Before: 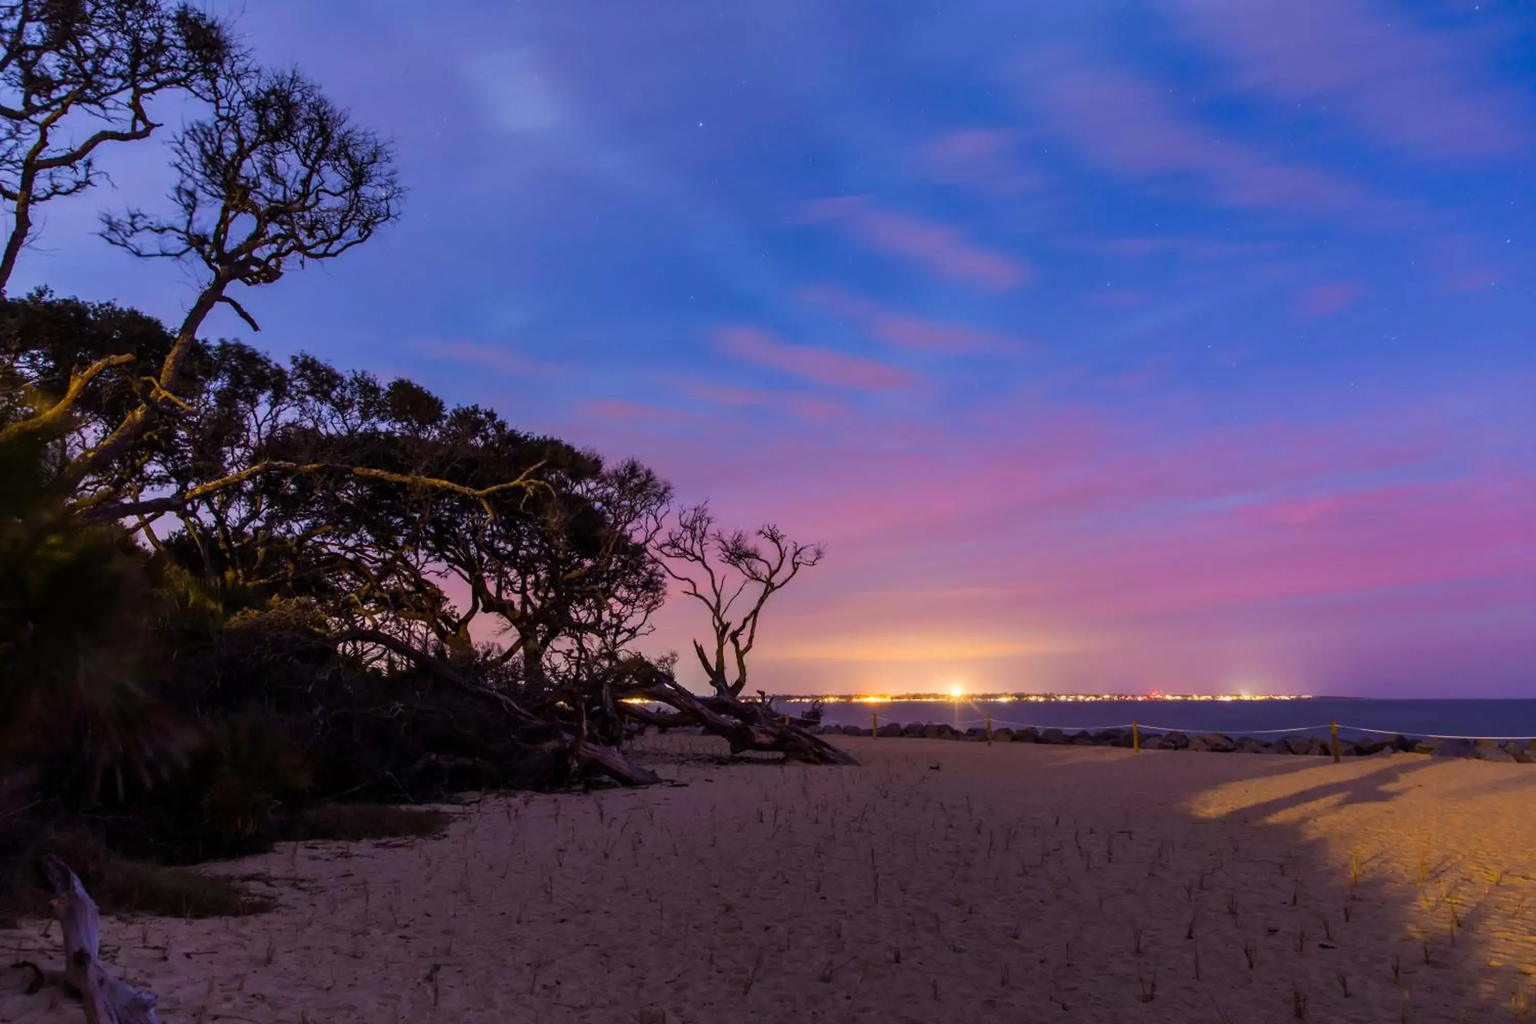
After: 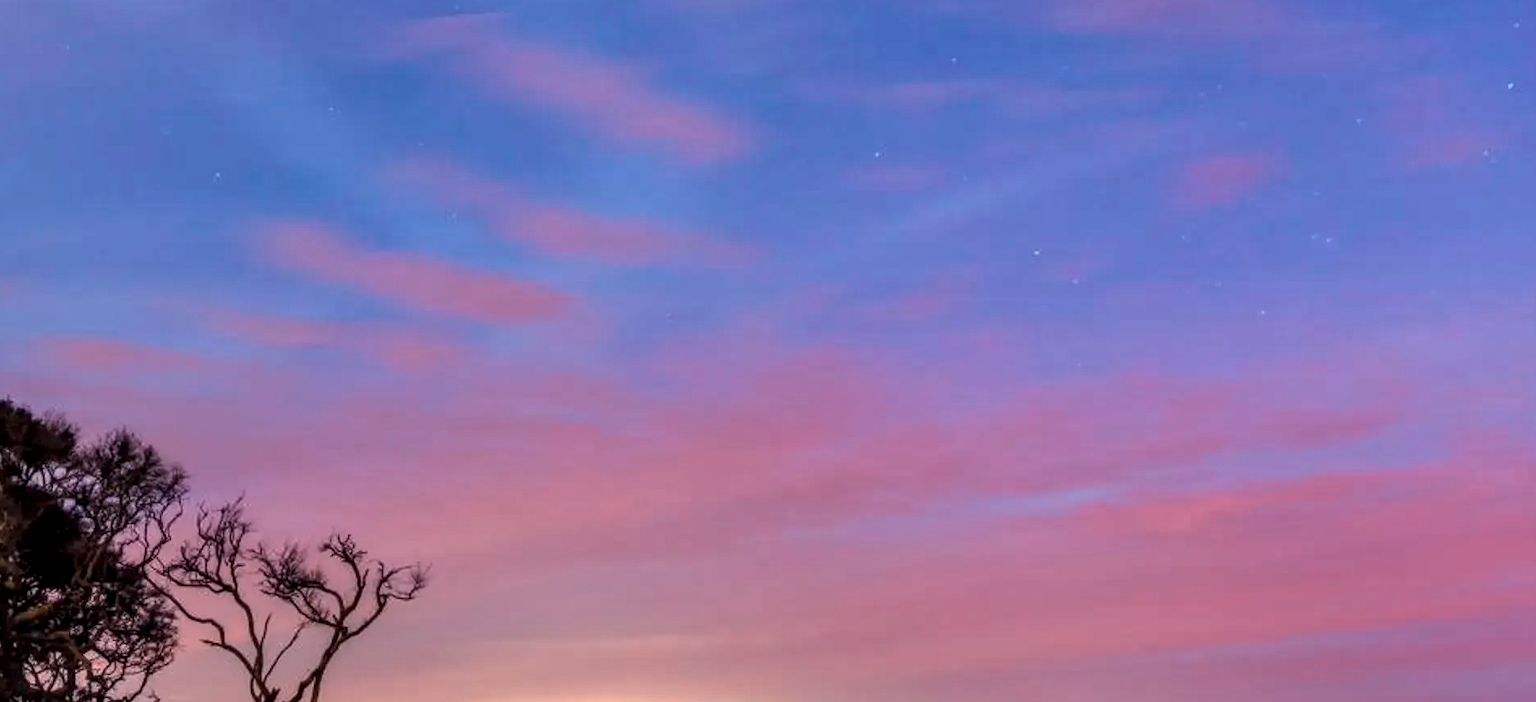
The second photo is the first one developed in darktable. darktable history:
local contrast: detail 130%
color zones: curves: ch0 [(0.018, 0.548) (0.224, 0.64) (0.425, 0.447) (0.675, 0.575) (0.732, 0.579)]; ch1 [(0.066, 0.487) (0.25, 0.5) (0.404, 0.43) (0.75, 0.421) (0.956, 0.421)]; ch2 [(0.044, 0.561) (0.215, 0.465) (0.399, 0.544) (0.465, 0.548) (0.614, 0.447) (0.724, 0.43) (0.882, 0.623) (0.956, 0.632)]
crop: left 36.104%, top 18.284%, right 0.701%, bottom 38.345%
